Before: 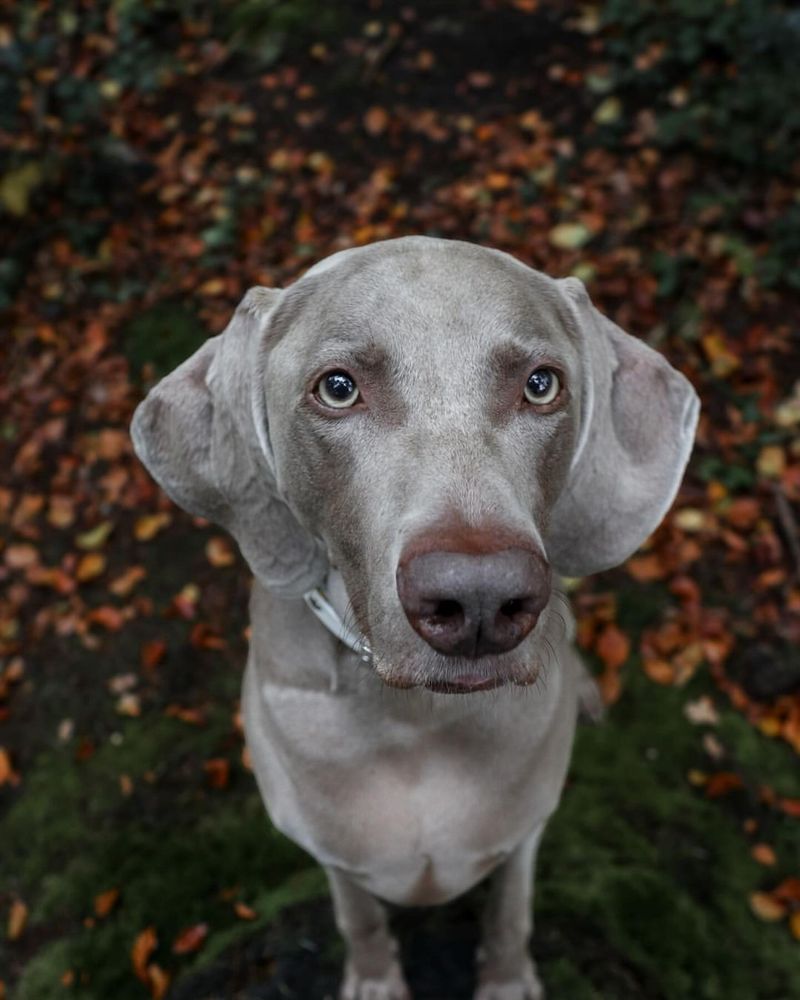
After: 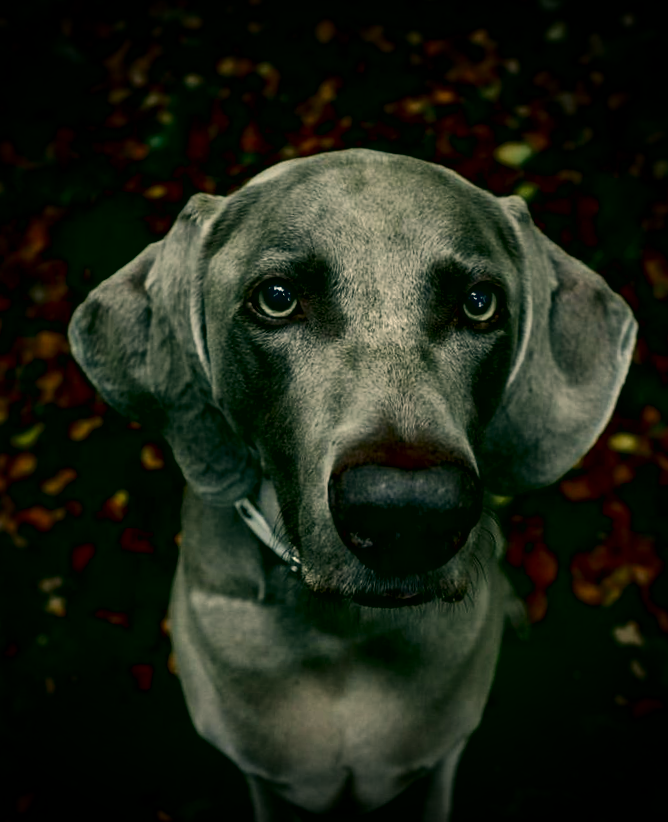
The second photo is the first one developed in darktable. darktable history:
color correction: highlights a* 5.3, highlights b* 24.26, shadows a* -15.58, shadows b* 4.02
rotate and perspective: rotation 2.17°, automatic cropping off
vignetting: fall-off start 75%, brightness -0.692, width/height ratio 1.084
crop and rotate: left 10.071%, top 10.071%, right 10.02%, bottom 10.02%
contrast brightness saturation: contrast 0.09, brightness -0.59, saturation 0.17
local contrast: mode bilateral grid, contrast 70, coarseness 75, detail 180%, midtone range 0.2
